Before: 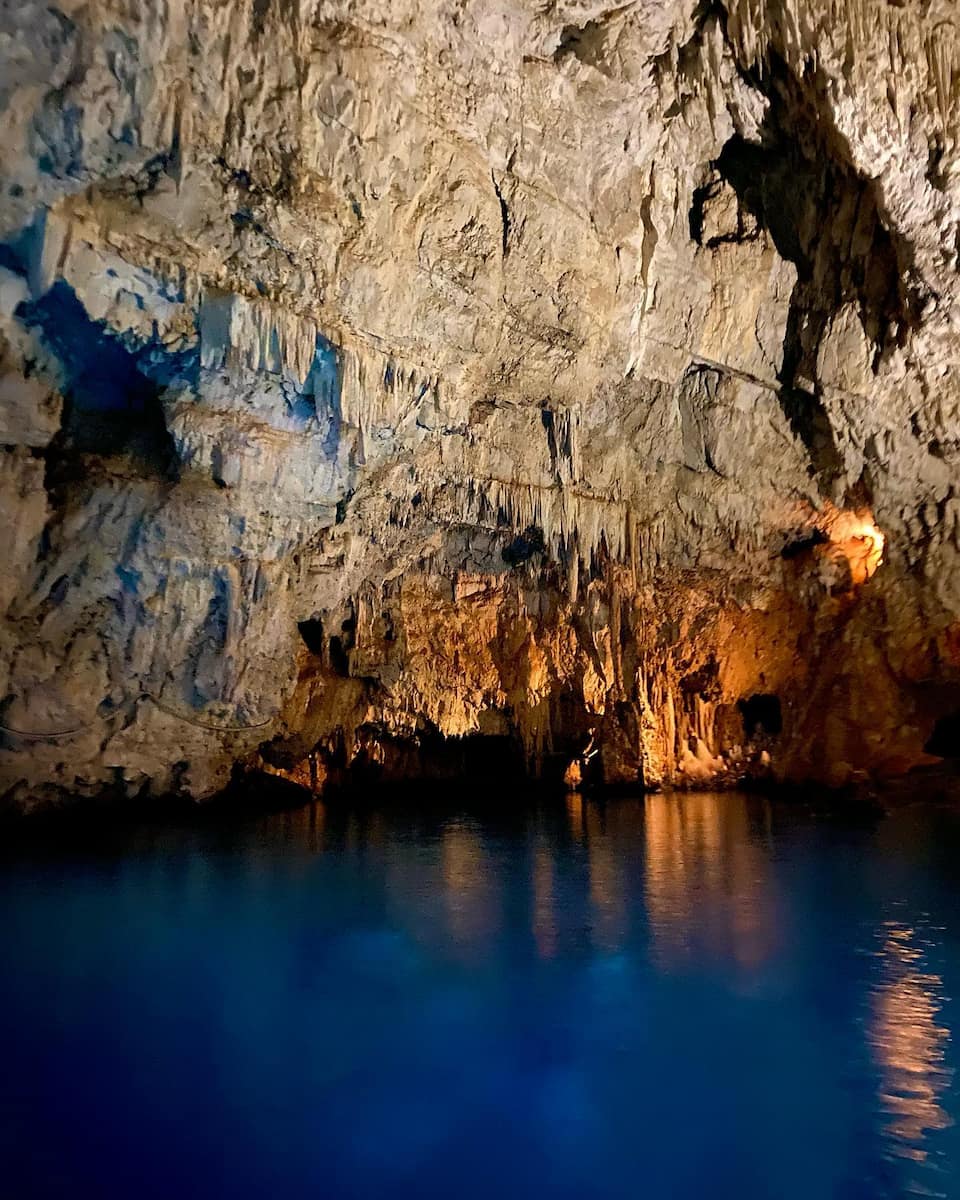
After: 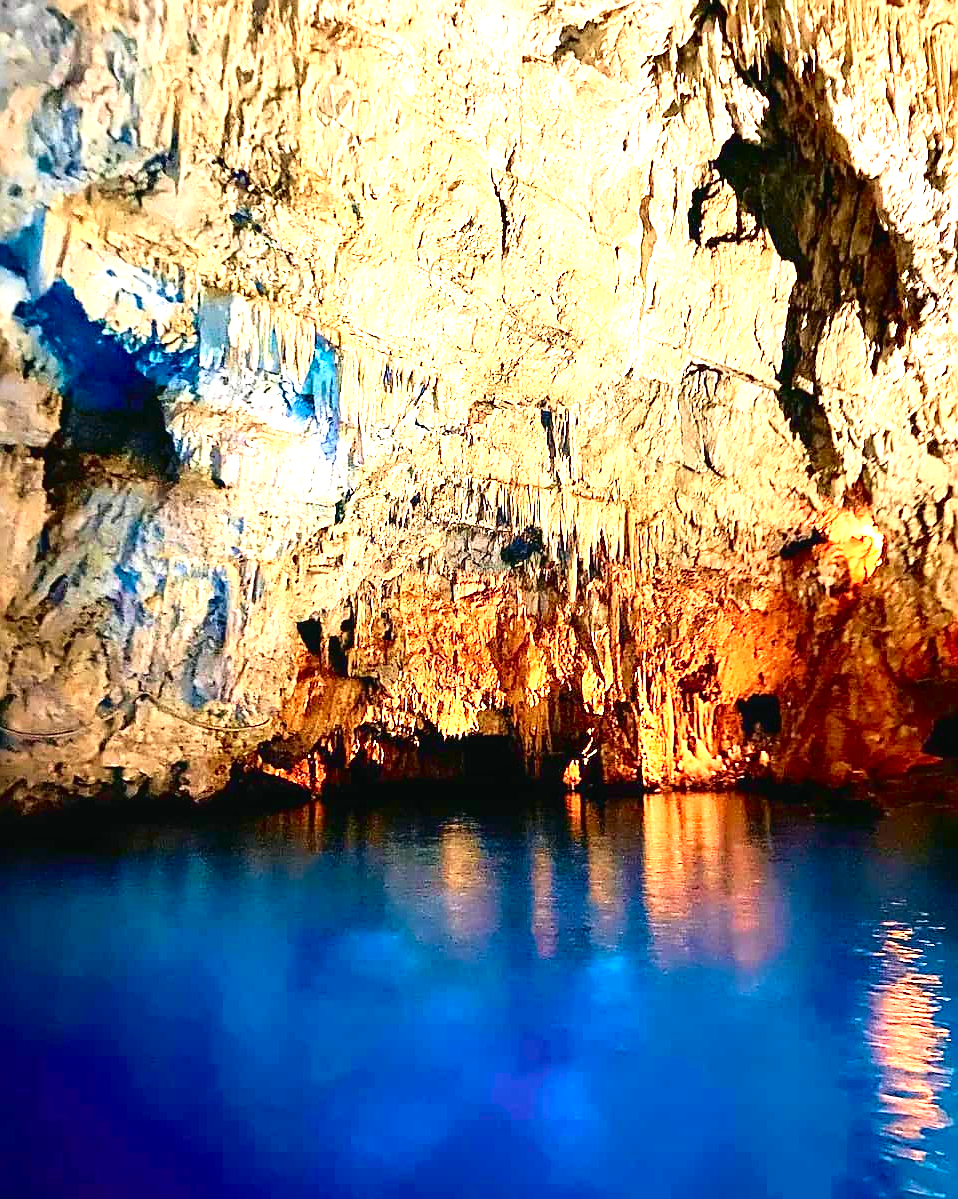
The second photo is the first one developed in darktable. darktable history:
exposure: exposure 1.993 EV, compensate highlight preservation false
tone curve: curves: ch0 [(0.001, 0.034) (0.115, 0.093) (0.251, 0.232) (0.382, 0.397) (0.652, 0.719) (0.802, 0.876) (1, 0.998)]; ch1 [(0, 0) (0.384, 0.324) (0.472, 0.466) (0.504, 0.5) (0.517, 0.533) (0.547, 0.564) (0.582, 0.628) (0.657, 0.727) (1, 1)]; ch2 [(0, 0) (0.278, 0.232) (0.5, 0.5) (0.531, 0.552) (0.61, 0.653) (1, 1)], color space Lab, independent channels, preserve colors none
crop and rotate: left 0.184%, bottom 0.014%
sharpen: on, module defaults
local contrast: highlights 103%, shadows 99%, detail 119%, midtone range 0.2
